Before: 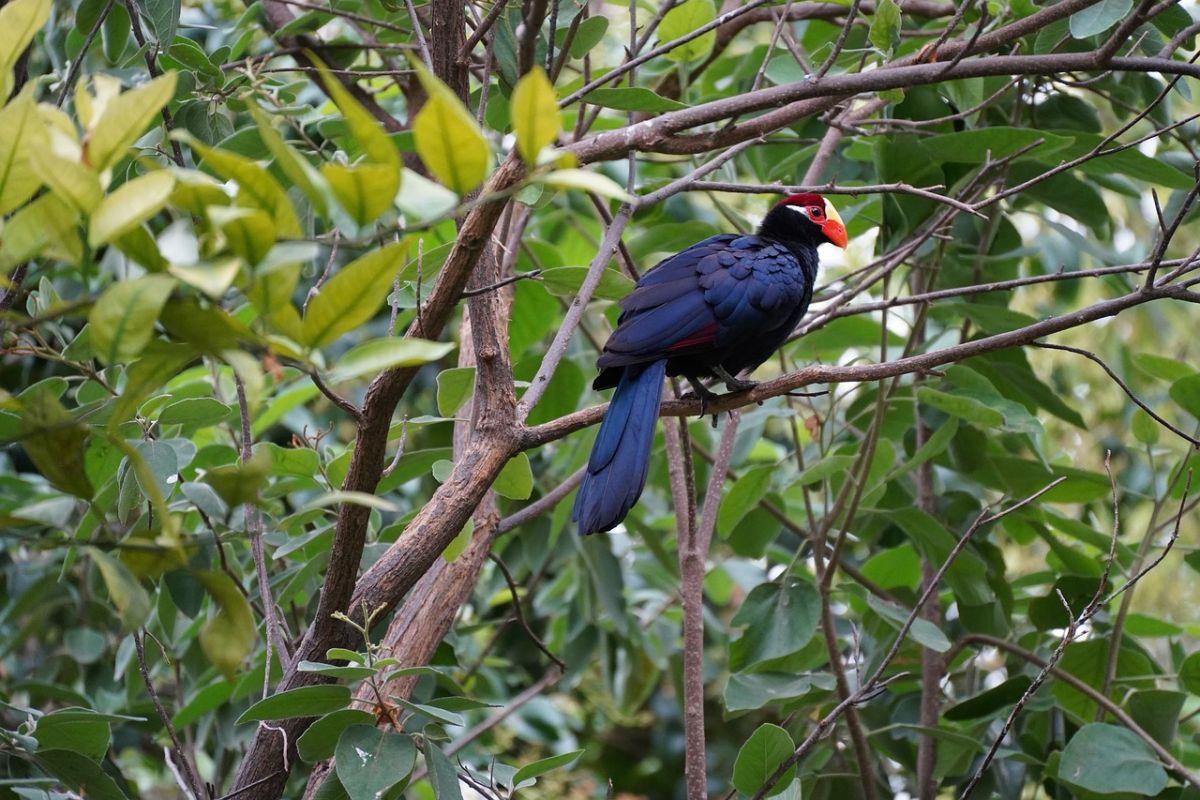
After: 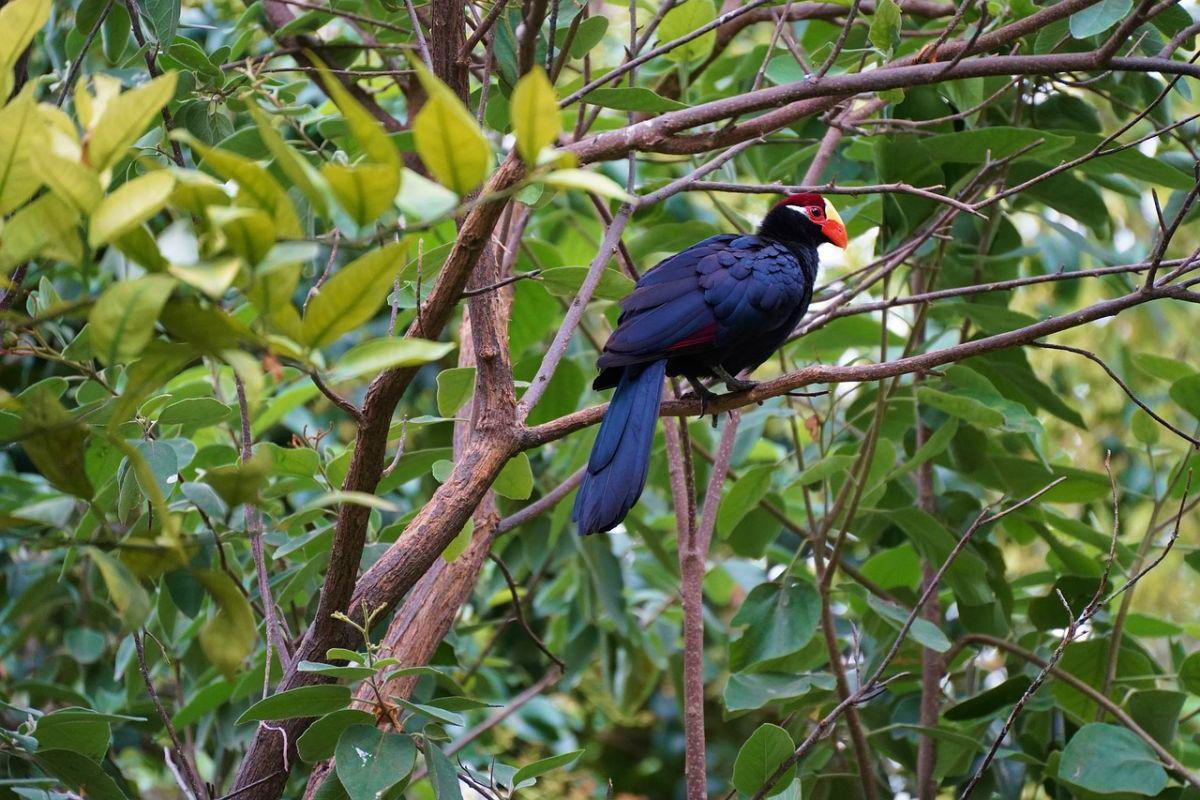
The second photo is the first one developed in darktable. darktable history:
velvia: strength 44.37%
